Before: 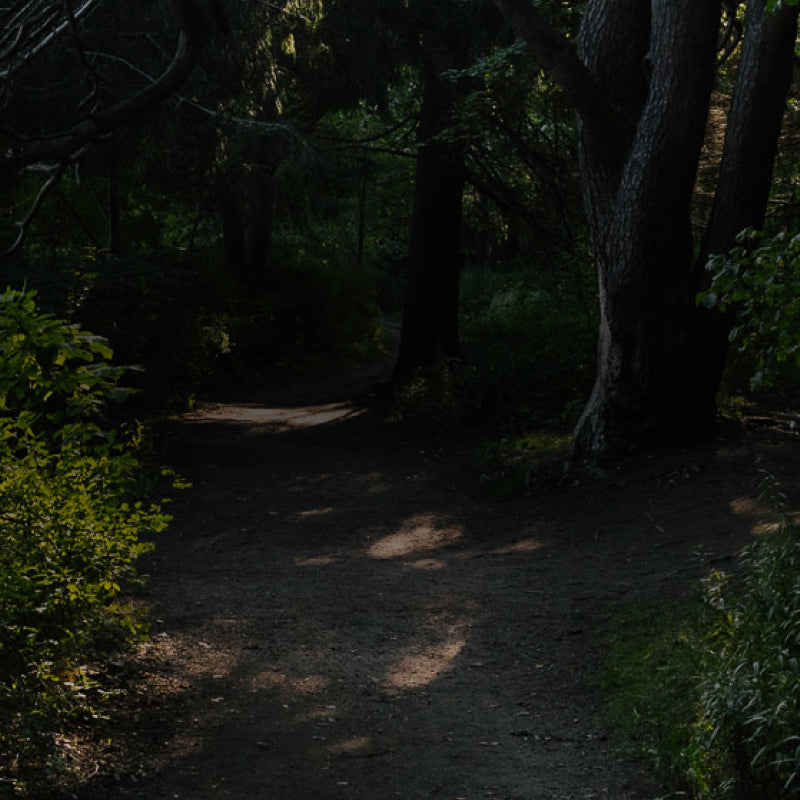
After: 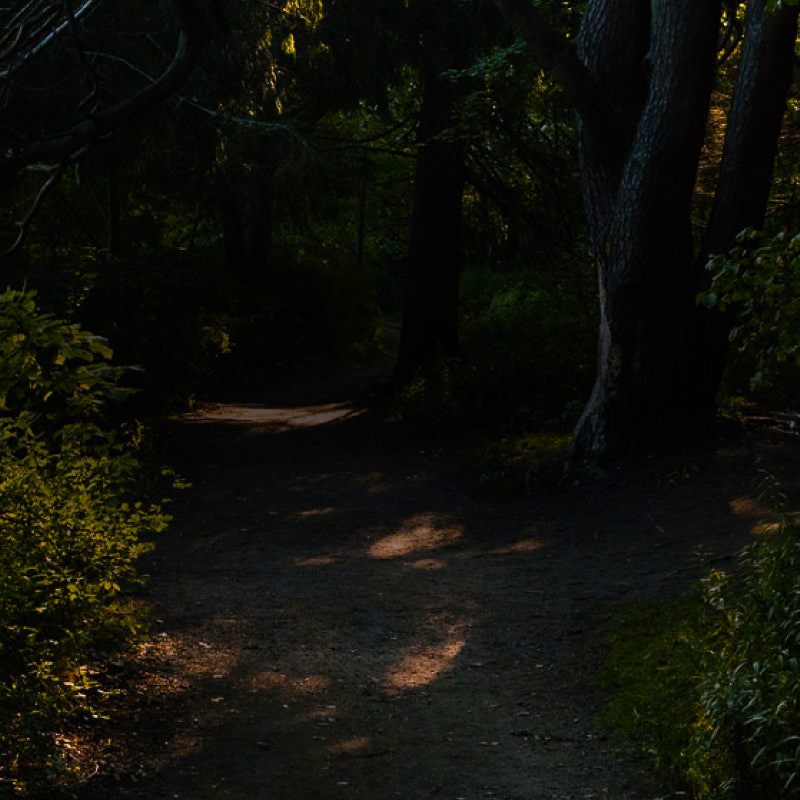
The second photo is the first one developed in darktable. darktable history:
color balance rgb: linear chroma grading › highlights 100%, linear chroma grading › global chroma 23.41%, perceptual saturation grading › global saturation 35.38%, hue shift -10.68°, perceptual brilliance grading › highlights 47.25%, perceptual brilliance grading › mid-tones 22.2%, perceptual brilliance grading › shadows -5.93%
exposure: exposure -0.582 EV, compensate highlight preservation false
